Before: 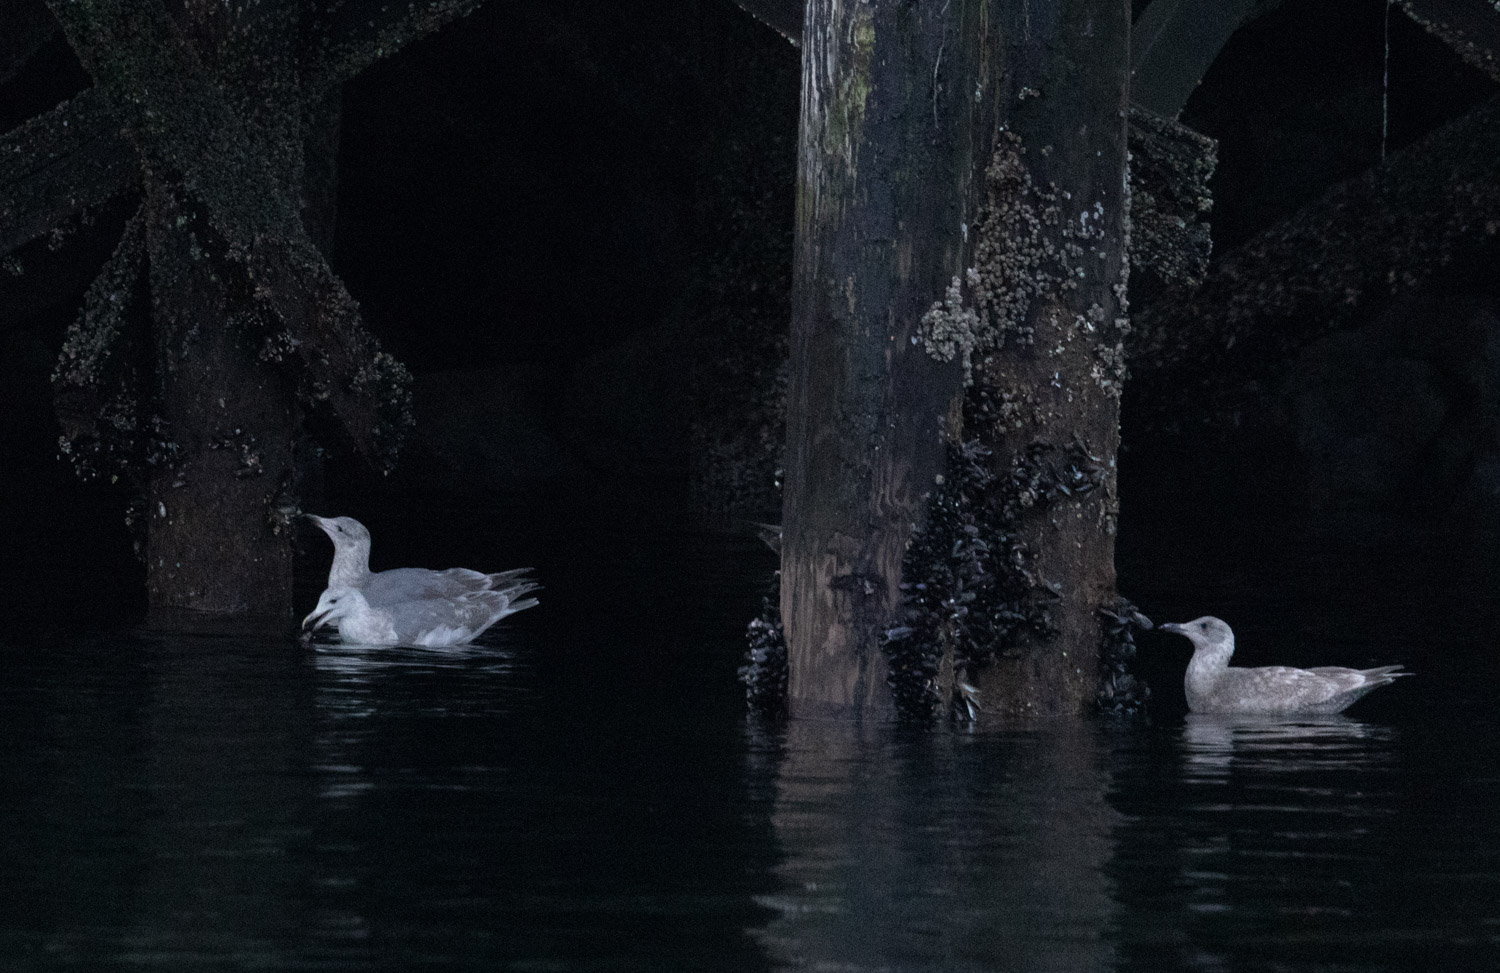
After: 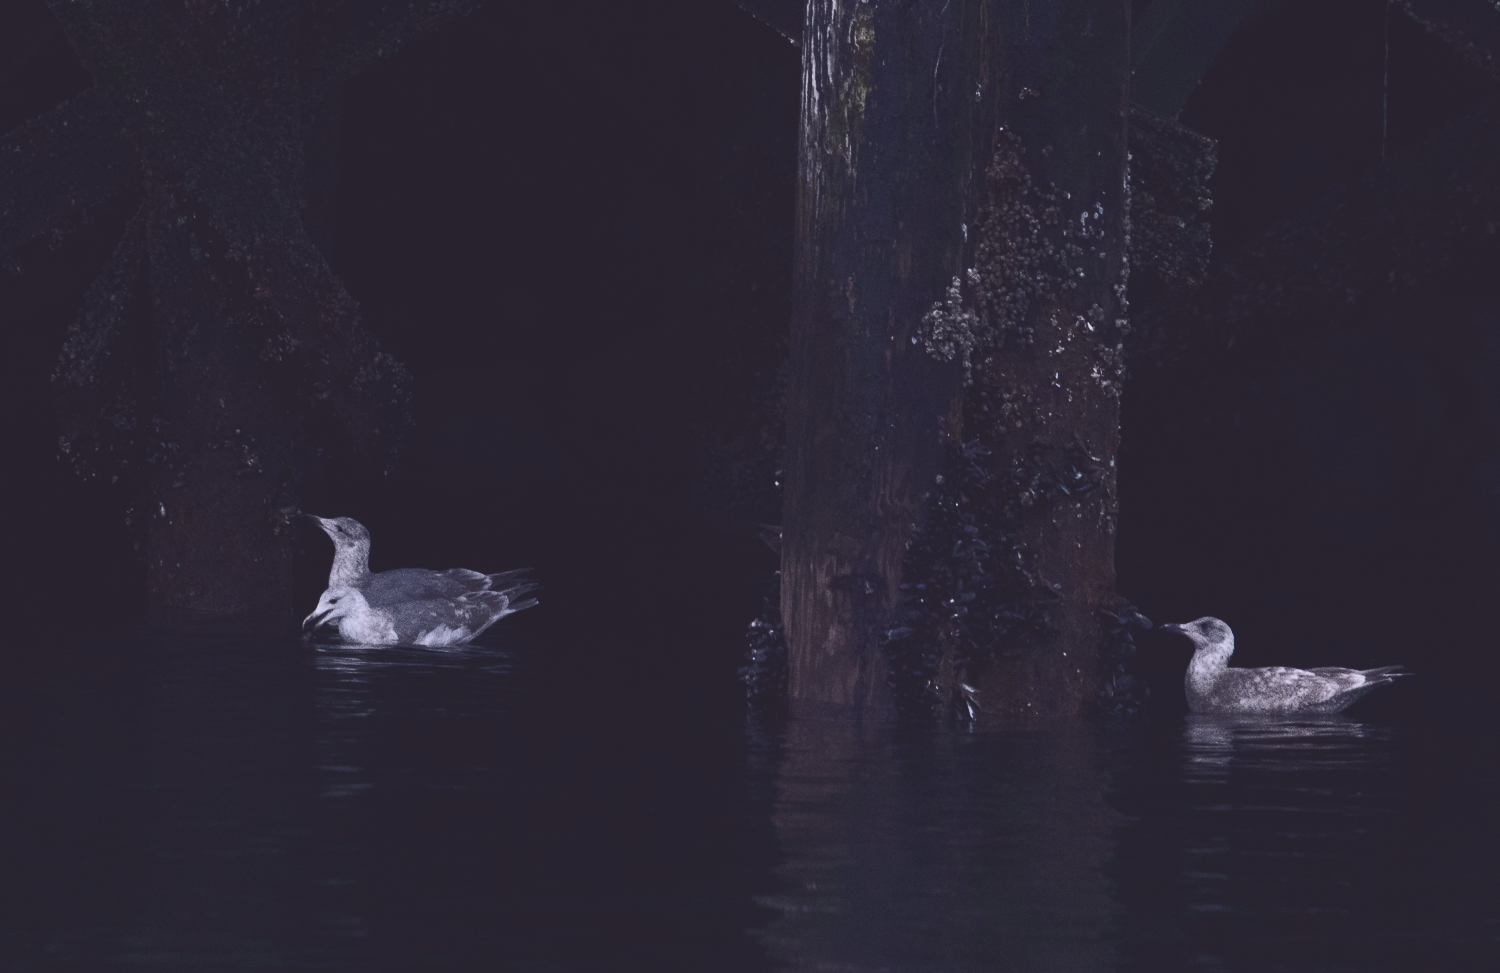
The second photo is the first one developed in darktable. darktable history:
tone curve: curves: ch0 [(0, 0.142) (0.384, 0.314) (0.752, 0.711) (0.991, 0.95)]; ch1 [(0.006, 0.129) (0.346, 0.384) (1, 1)]; ch2 [(0.003, 0.057) (0.261, 0.248) (1, 1)], color space Lab, independent channels
contrast brightness saturation: contrast 0.25, saturation -0.31
